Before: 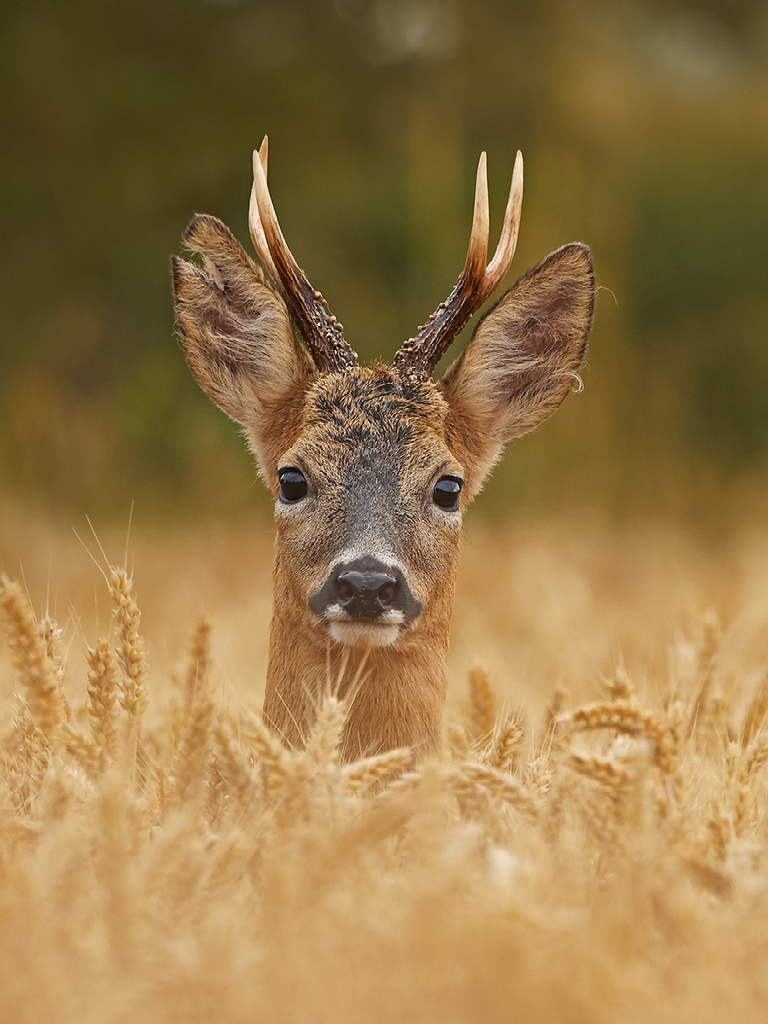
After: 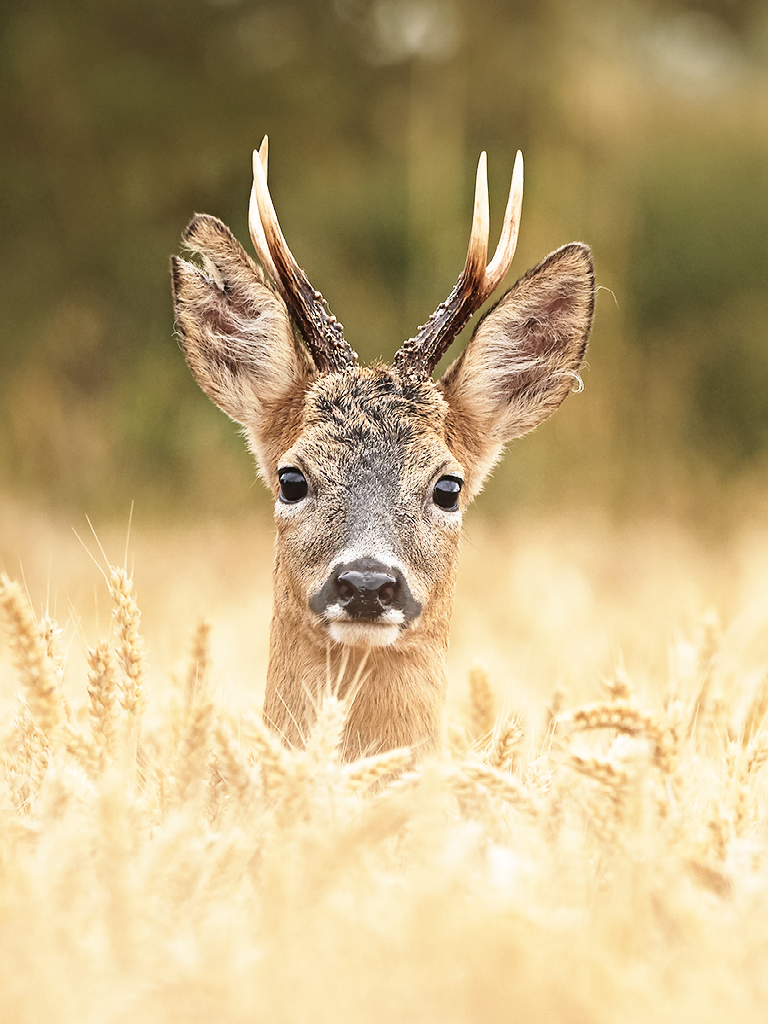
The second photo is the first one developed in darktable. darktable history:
contrast brightness saturation: contrast 0.102, saturation -0.368
base curve: curves: ch0 [(0, 0) (0.026, 0.03) (0.109, 0.232) (0.351, 0.748) (0.669, 0.968) (1, 1)], preserve colors none
